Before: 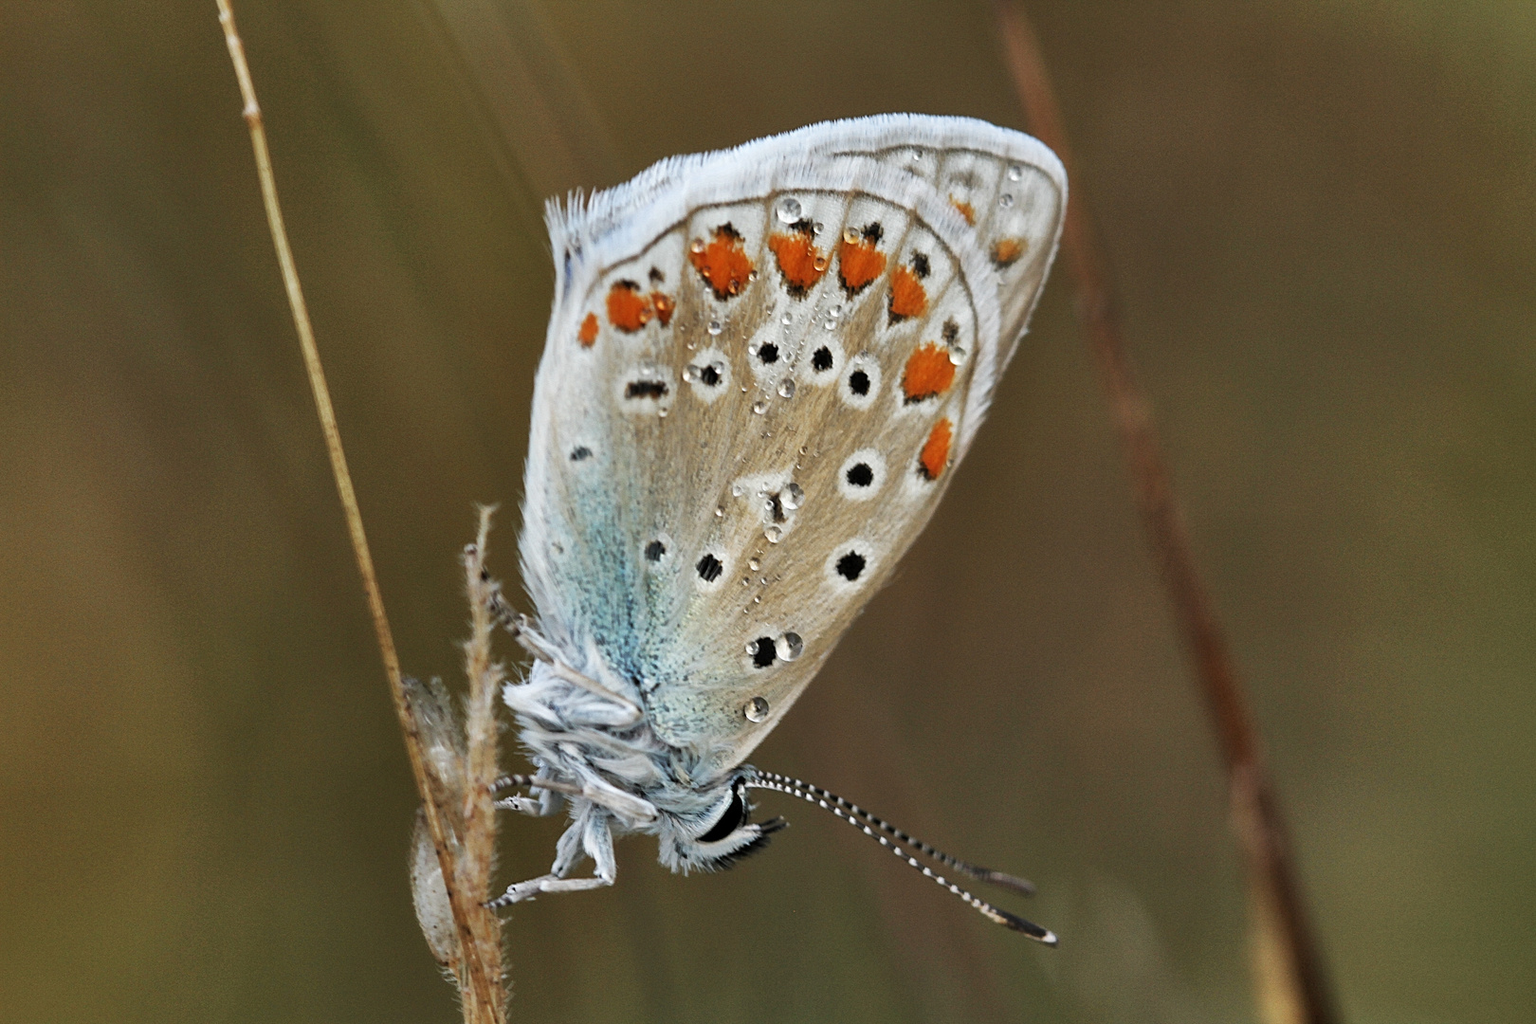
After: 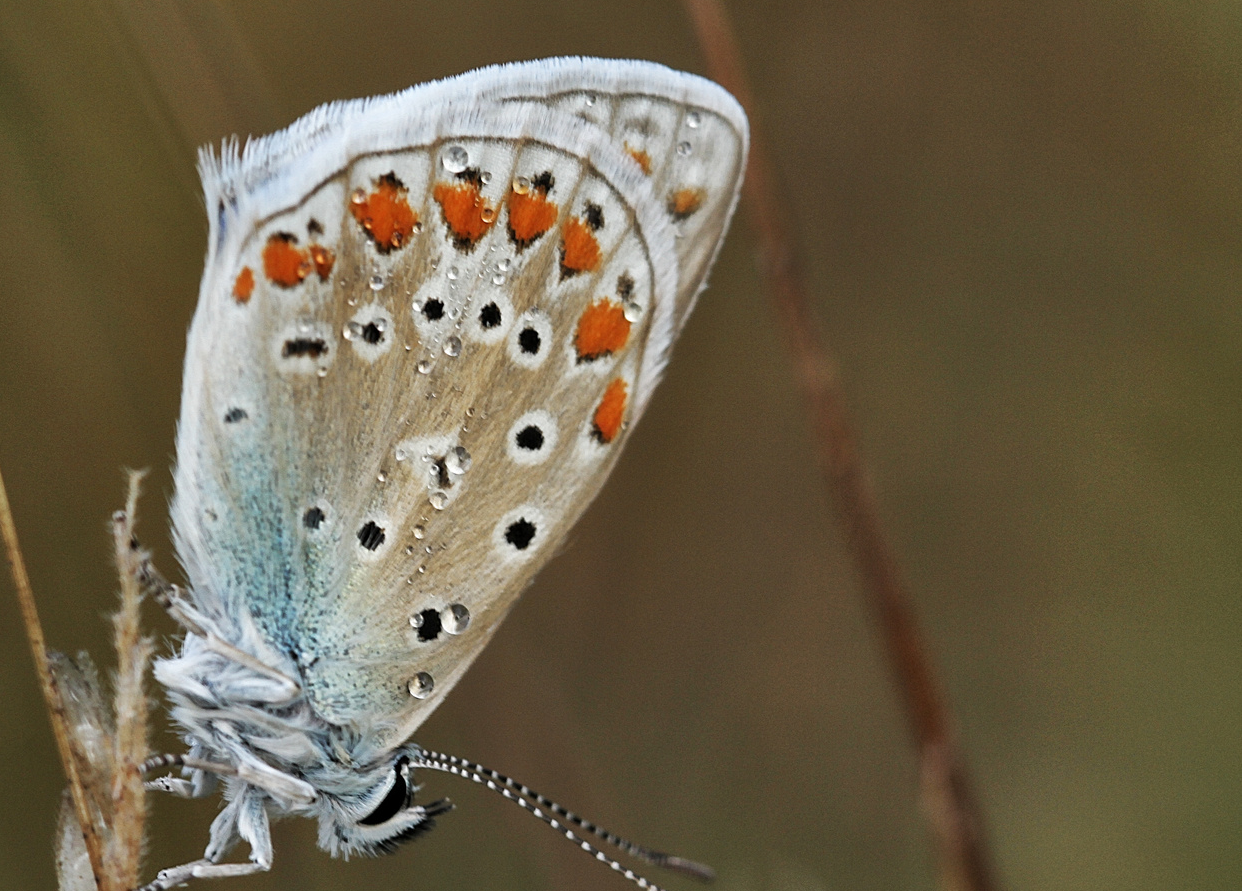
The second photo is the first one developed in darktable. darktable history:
crop: left 23.317%, top 5.874%, bottom 11.539%
